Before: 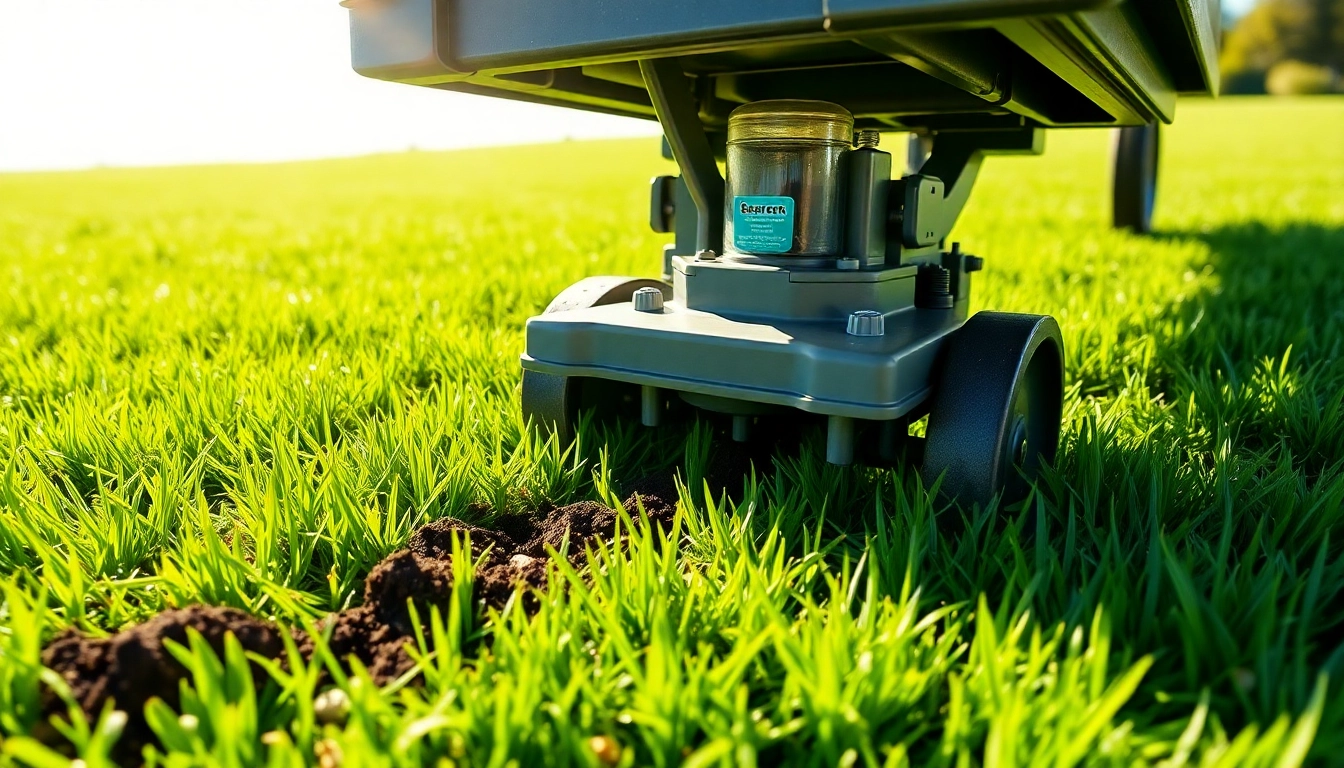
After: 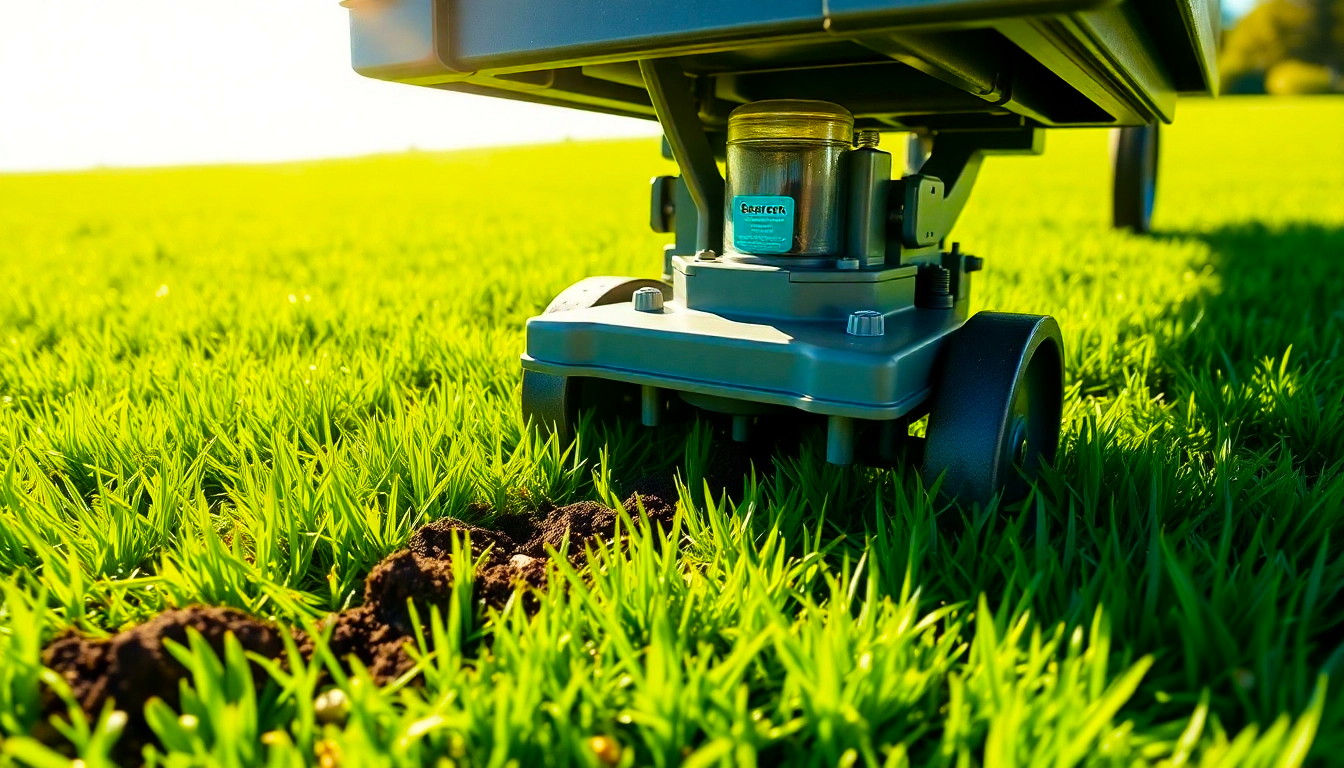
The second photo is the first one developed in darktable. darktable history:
velvia: on, module defaults
color balance rgb: perceptual saturation grading › global saturation 20%, global vibrance 20%
